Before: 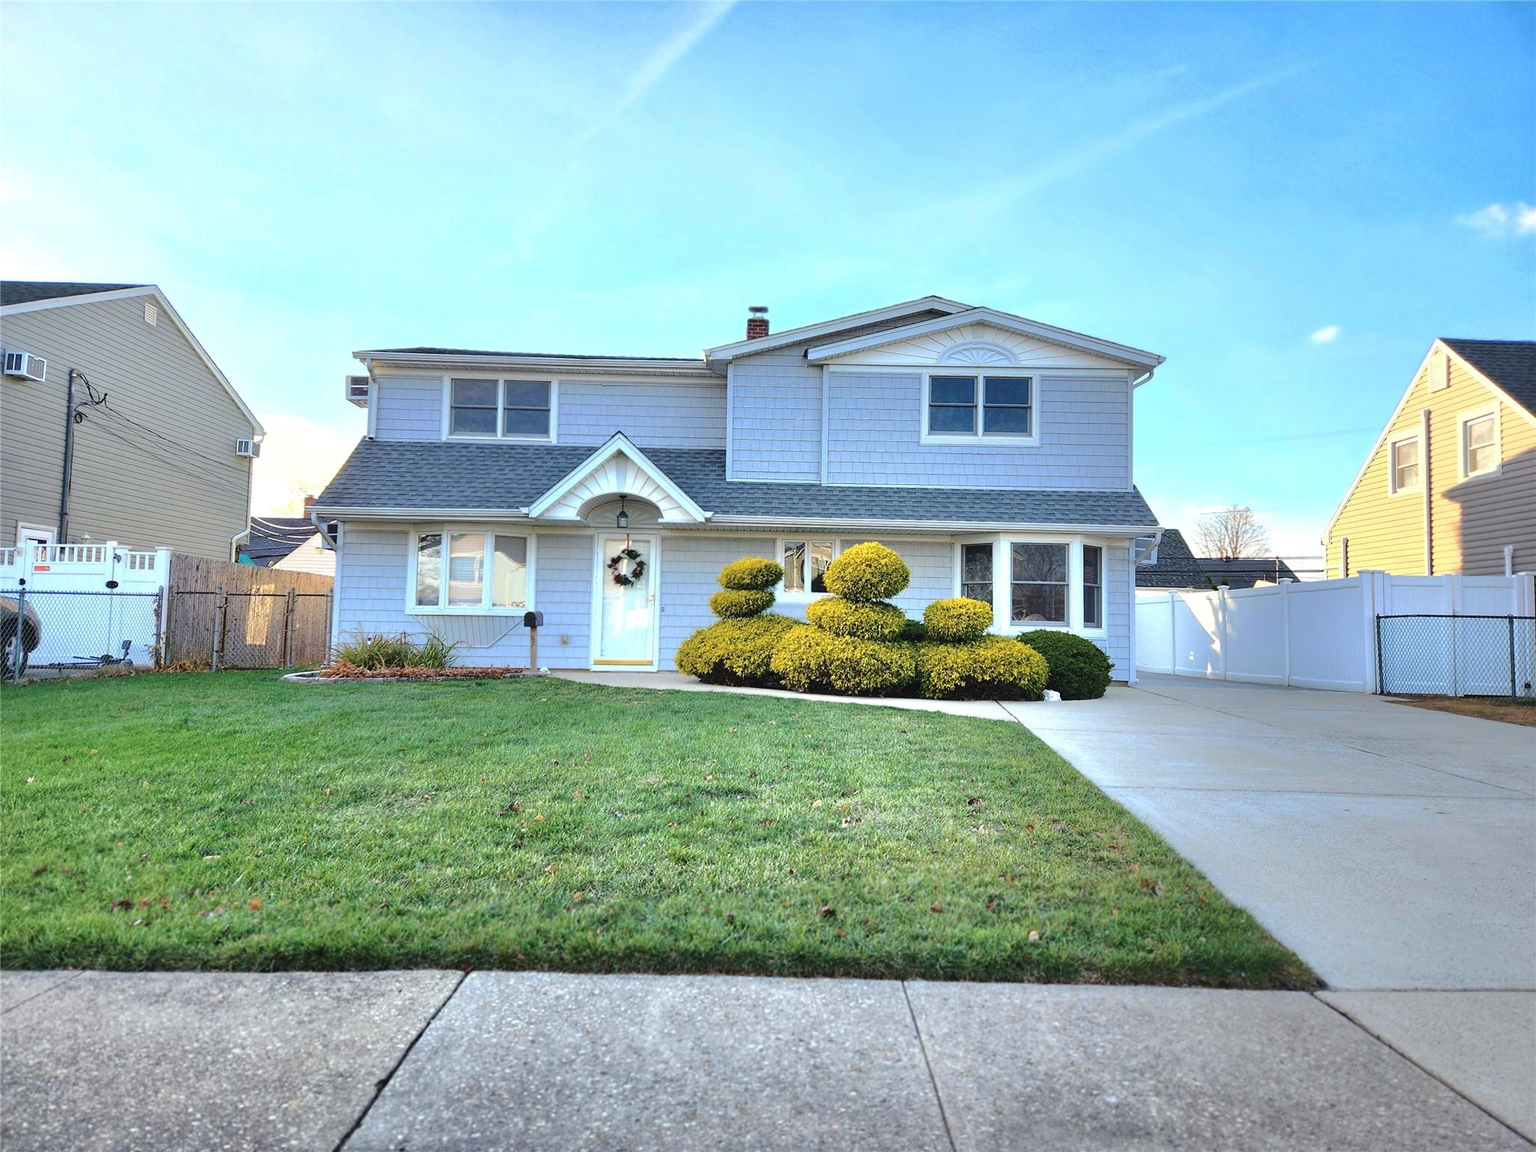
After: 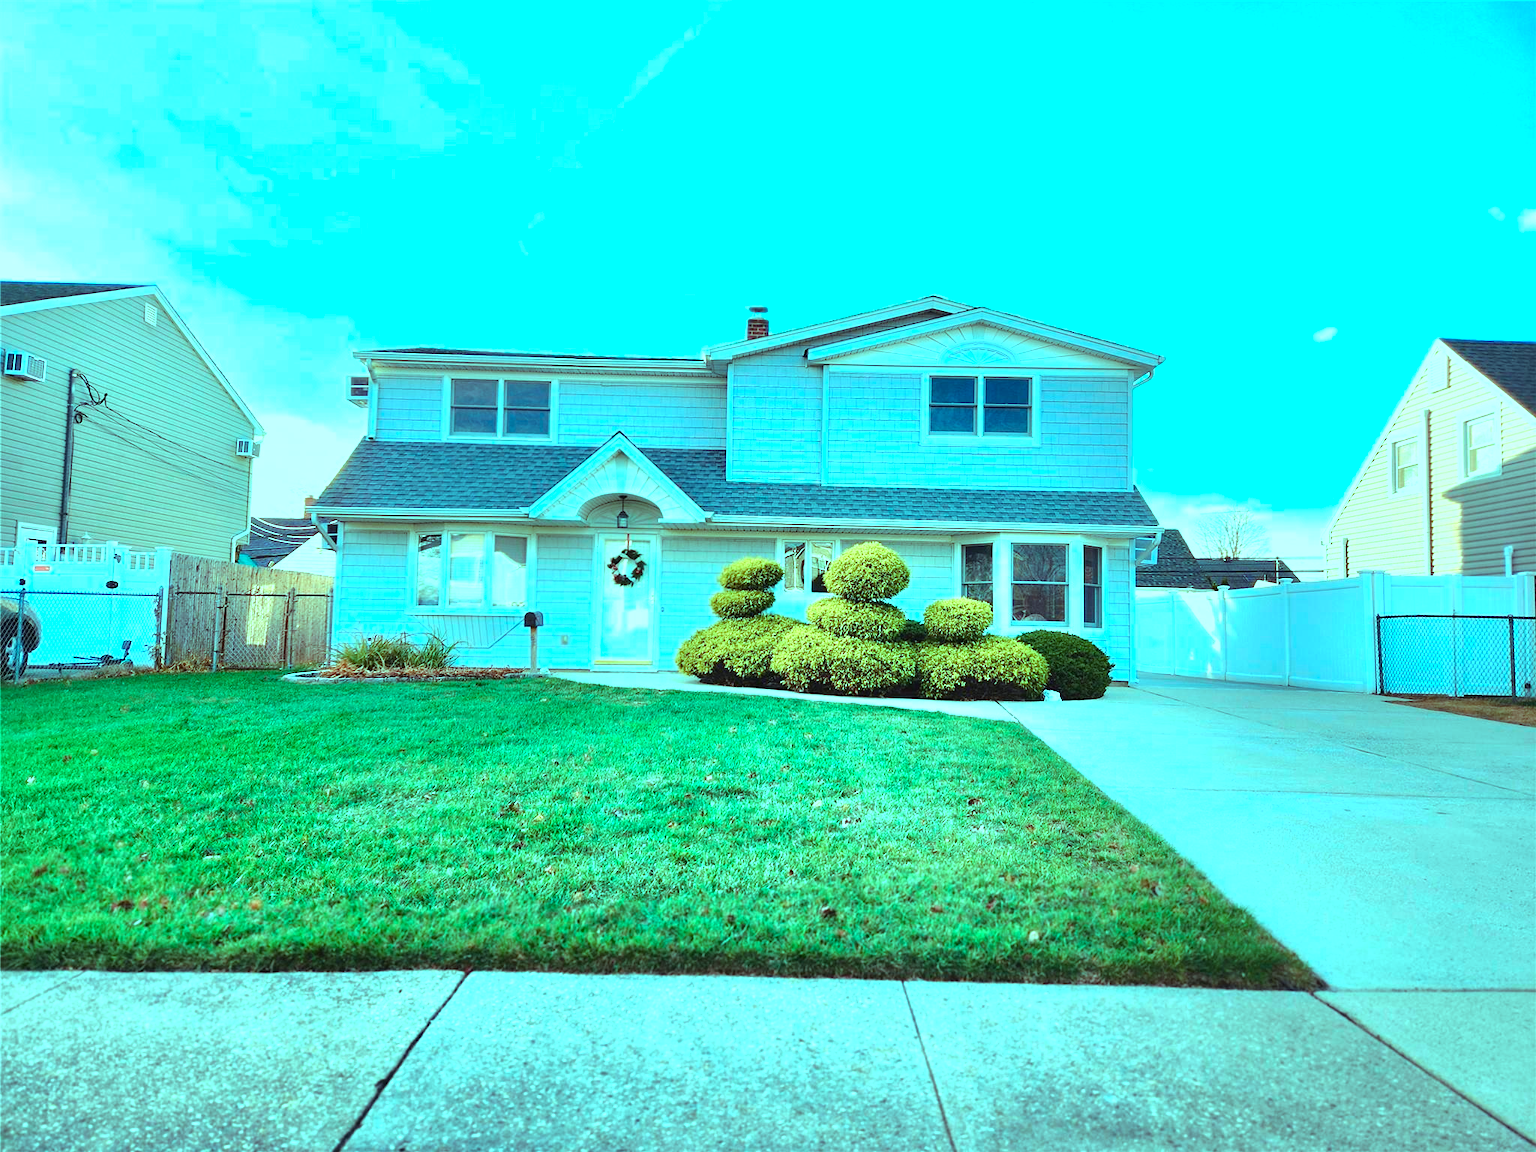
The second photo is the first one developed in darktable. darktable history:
color balance rgb: highlights gain › luminance 19.999%, highlights gain › chroma 13.117%, highlights gain › hue 175.66°, perceptual saturation grading › global saturation 0.847%, perceptual saturation grading › highlights -30.112%, perceptual saturation grading › shadows 19.198%, perceptual brilliance grading › global brilliance 11.229%, global vibrance 20%
